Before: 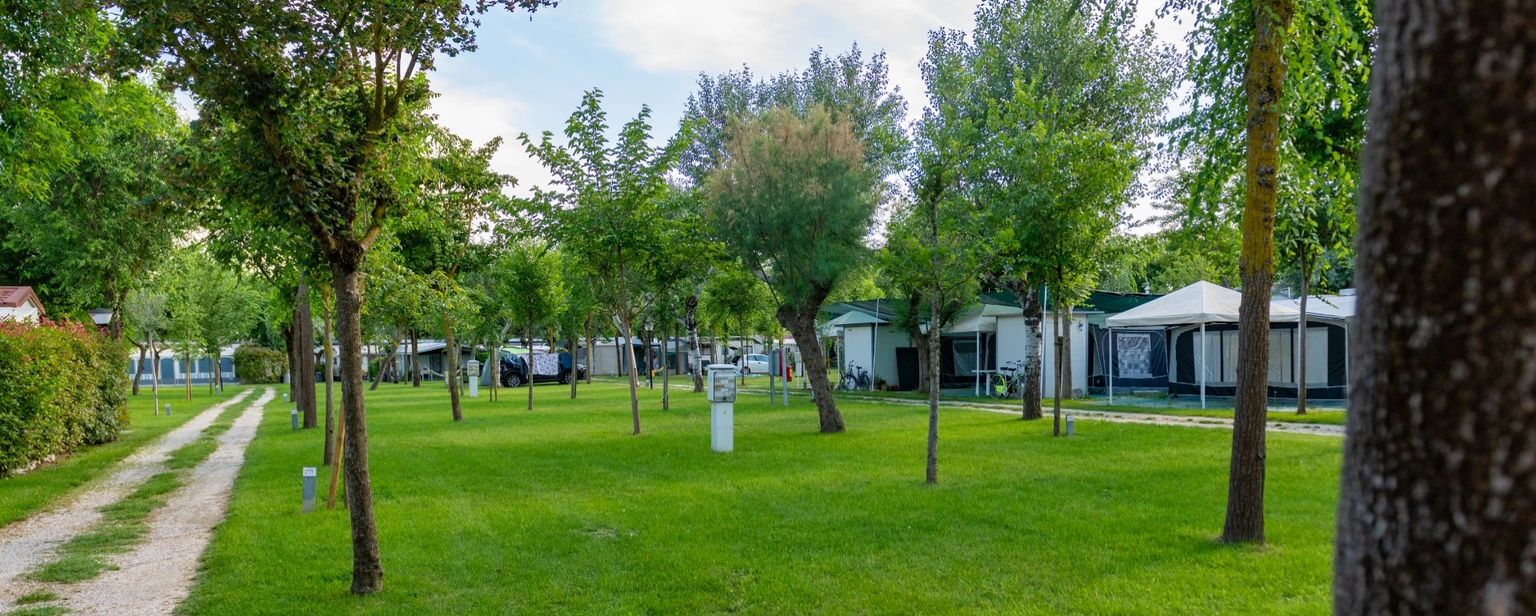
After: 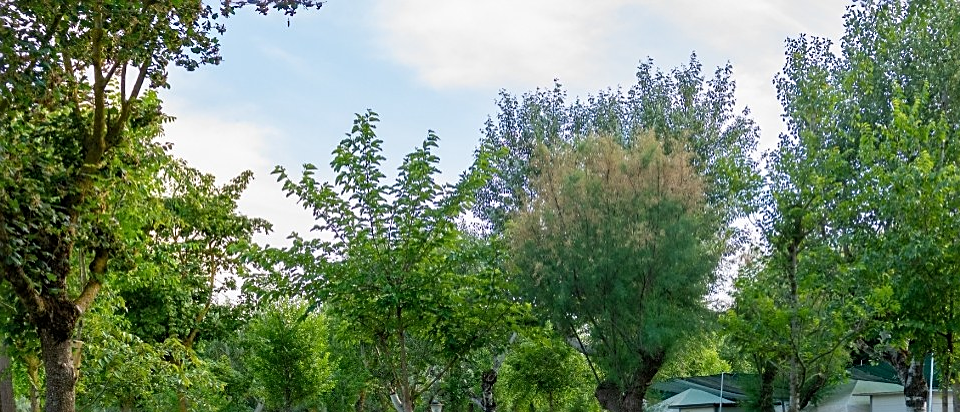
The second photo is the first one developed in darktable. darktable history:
sharpen: on, module defaults
exposure: compensate highlight preservation false
crop: left 19.556%, right 30.401%, bottom 46.458%
